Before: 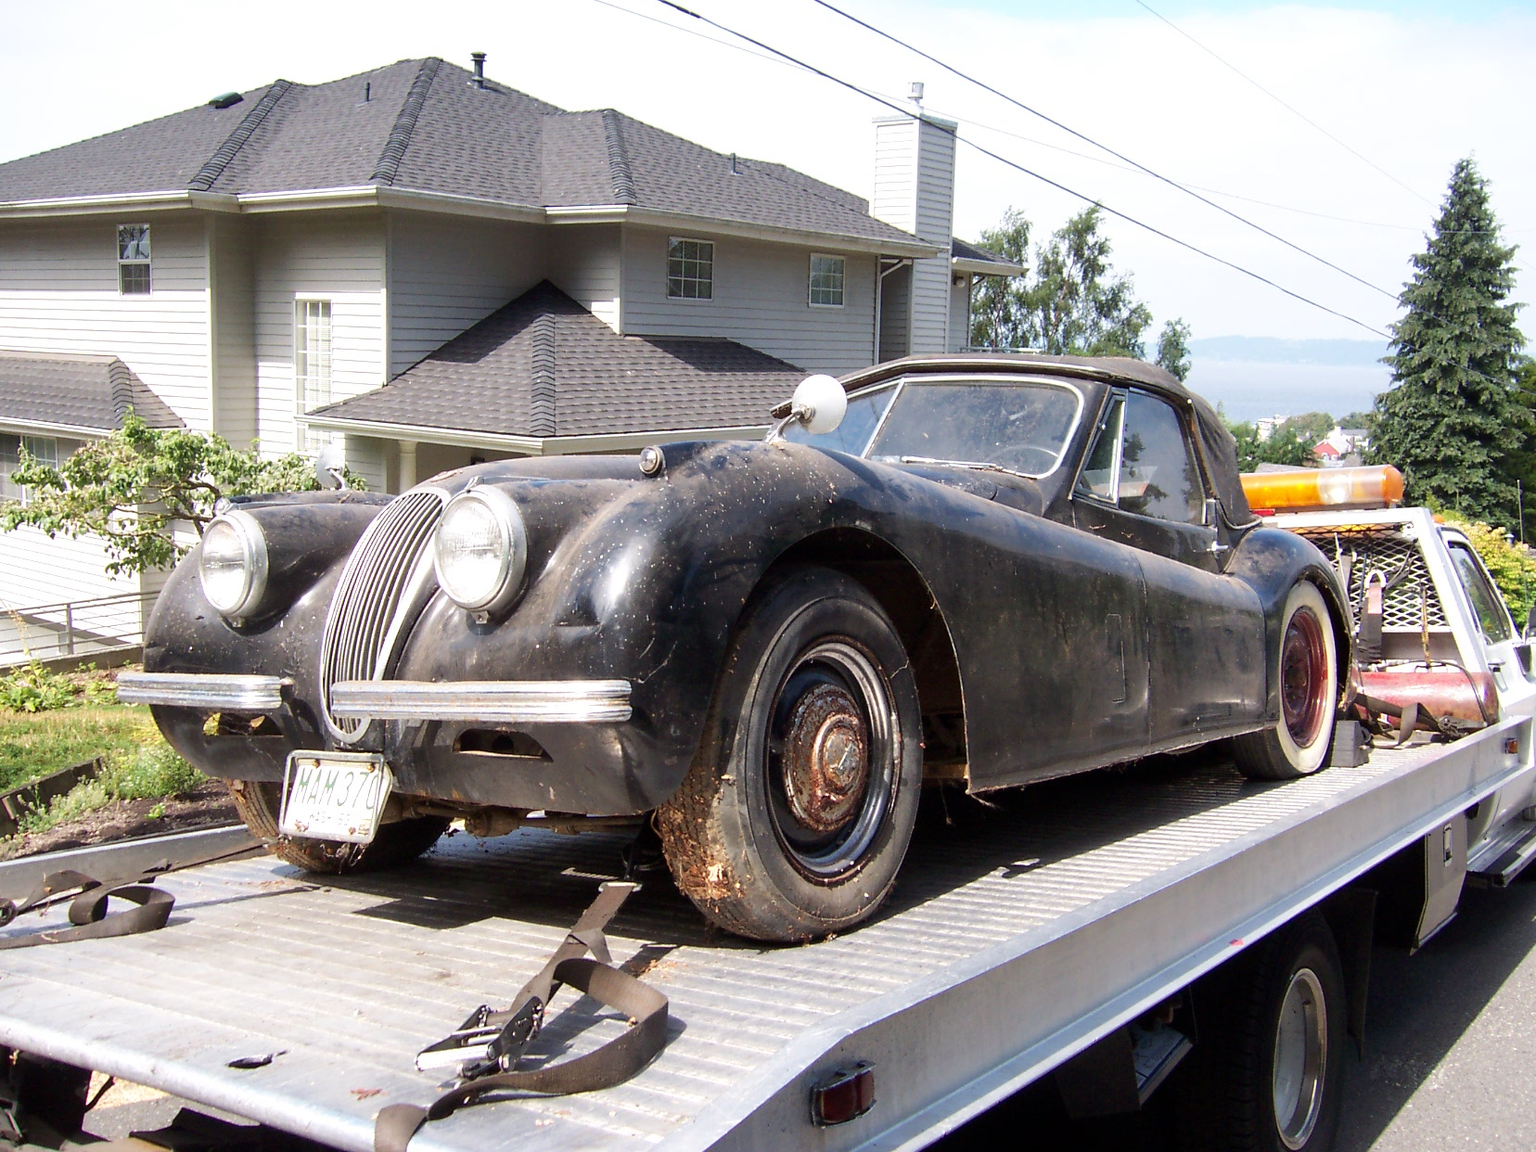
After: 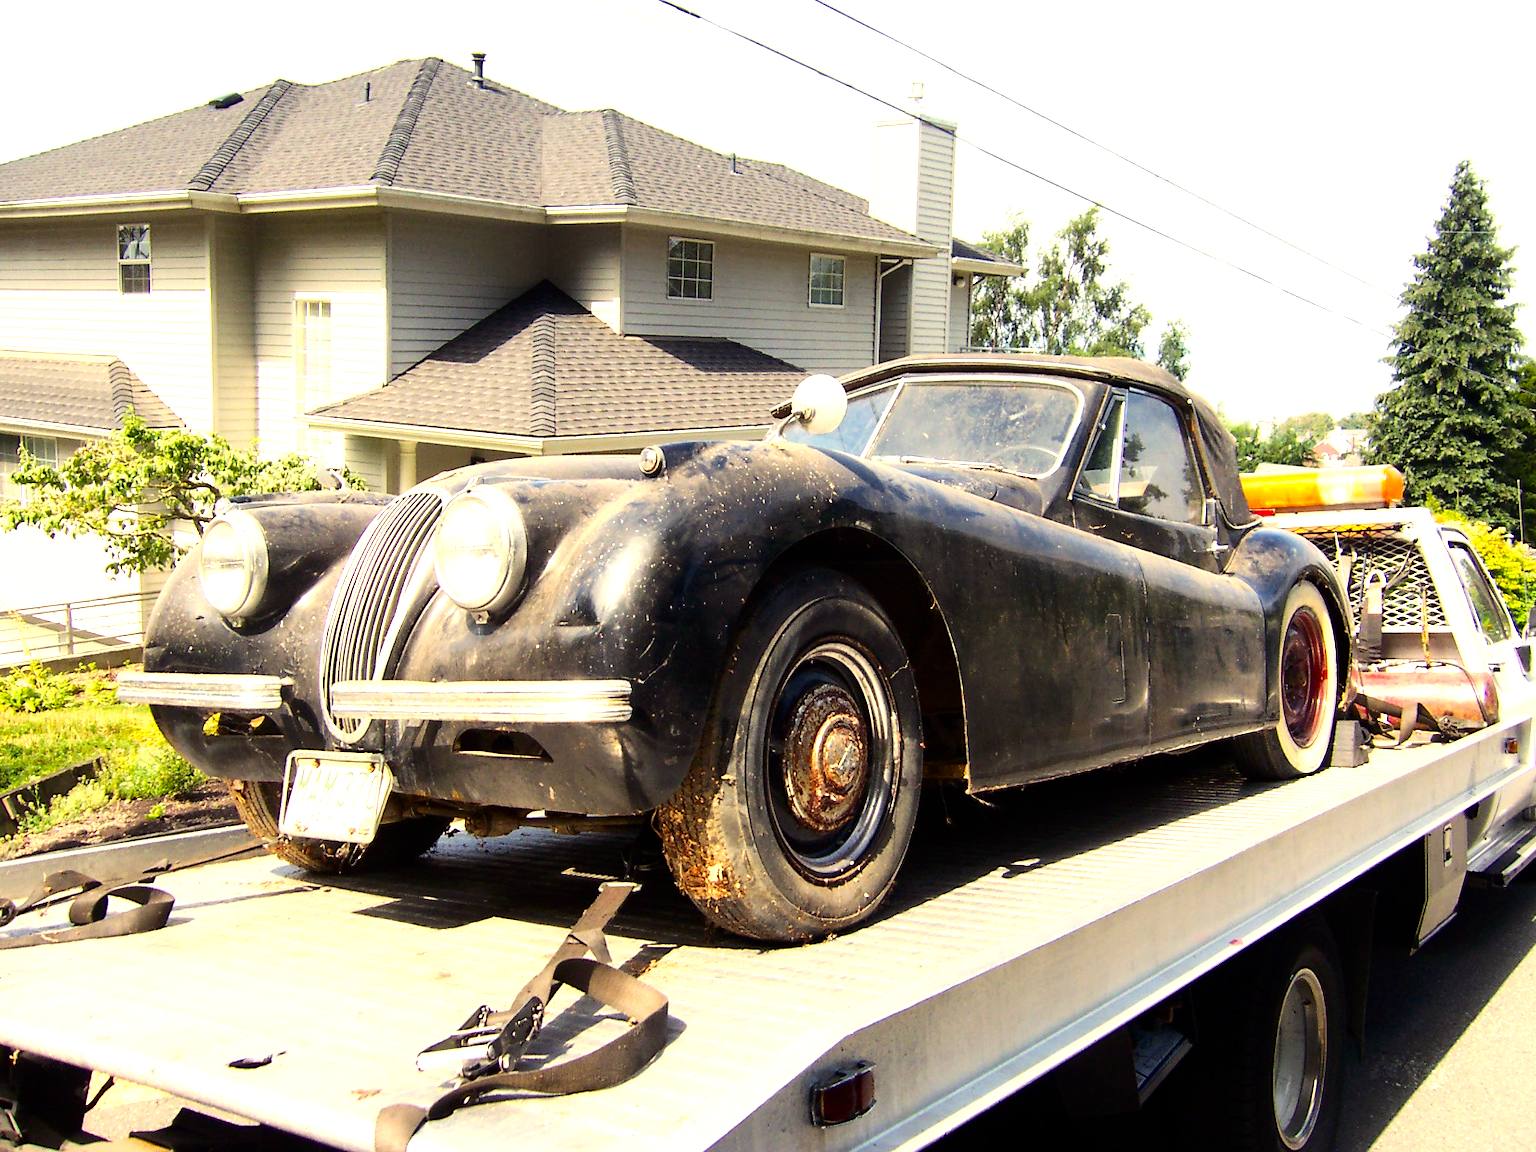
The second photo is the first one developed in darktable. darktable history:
color correction: highlights a* 1.42, highlights b* 17.63
color balance rgb: power › hue 329.49°, highlights gain › luminance 7.504%, highlights gain › chroma 1.913%, highlights gain › hue 90.22°, perceptual saturation grading › global saturation 11.347%, global vibrance 16.18%, saturation formula JzAzBz (2021)
tone equalizer: -8 EV -0.771 EV, -7 EV -0.711 EV, -6 EV -0.591 EV, -5 EV -0.372 EV, -3 EV 0.393 EV, -2 EV 0.6 EV, -1 EV 0.687 EV, +0 EV 0.753 EV, luminance estimator HSV value / RGB max
contrast brightness saturation: contrast 0.143
